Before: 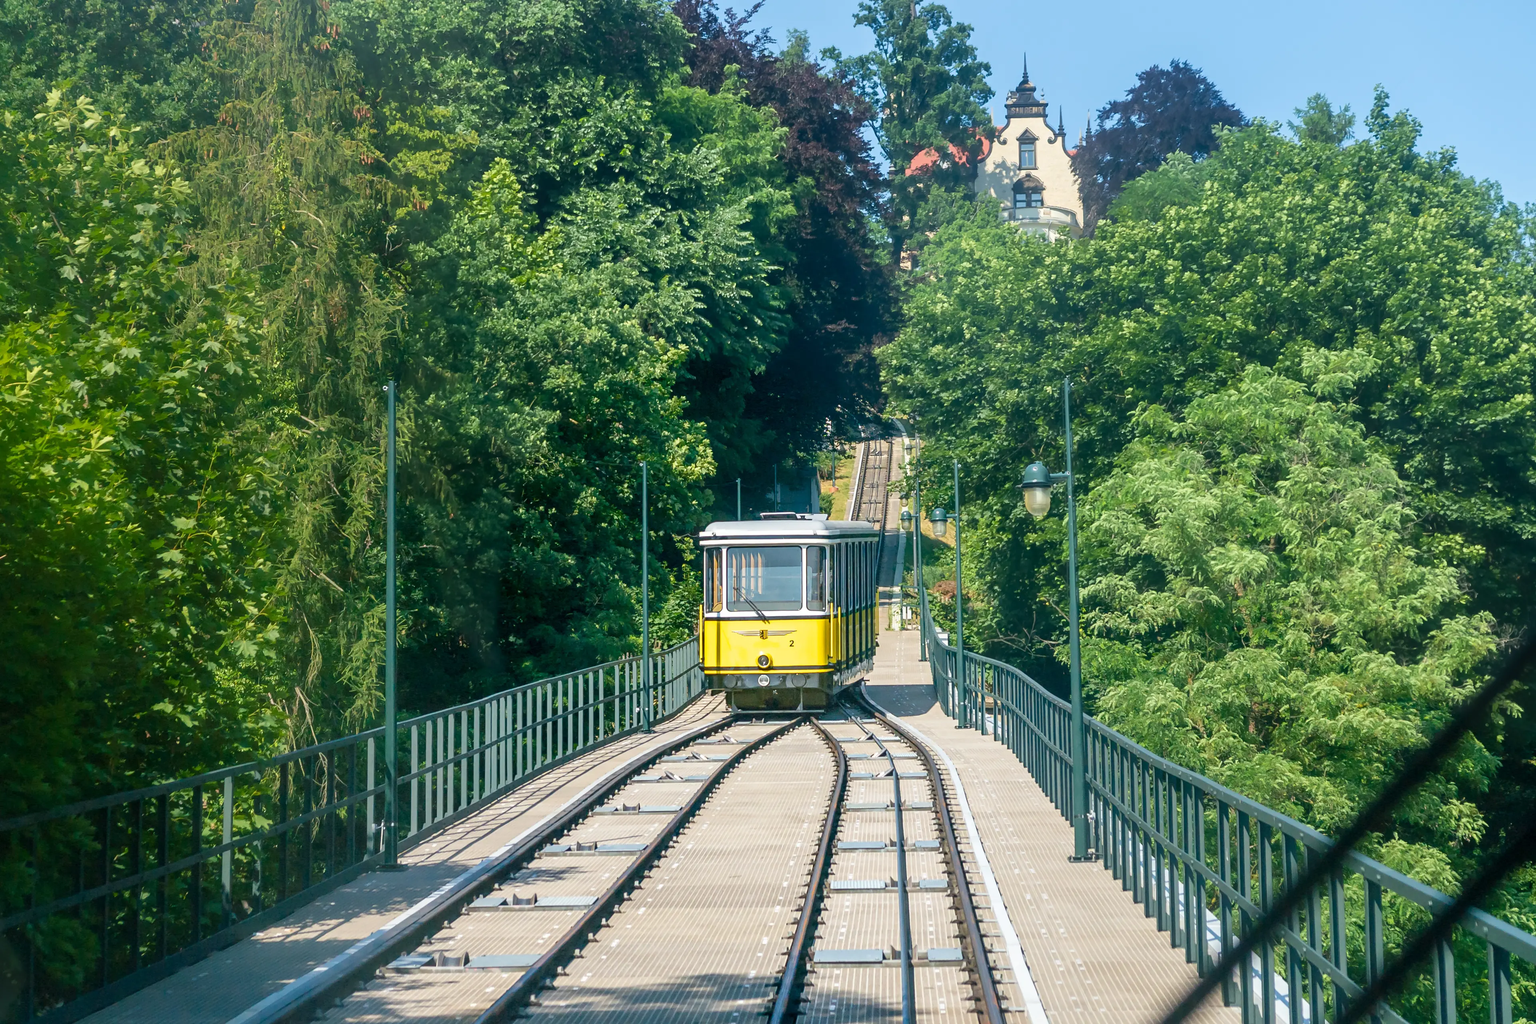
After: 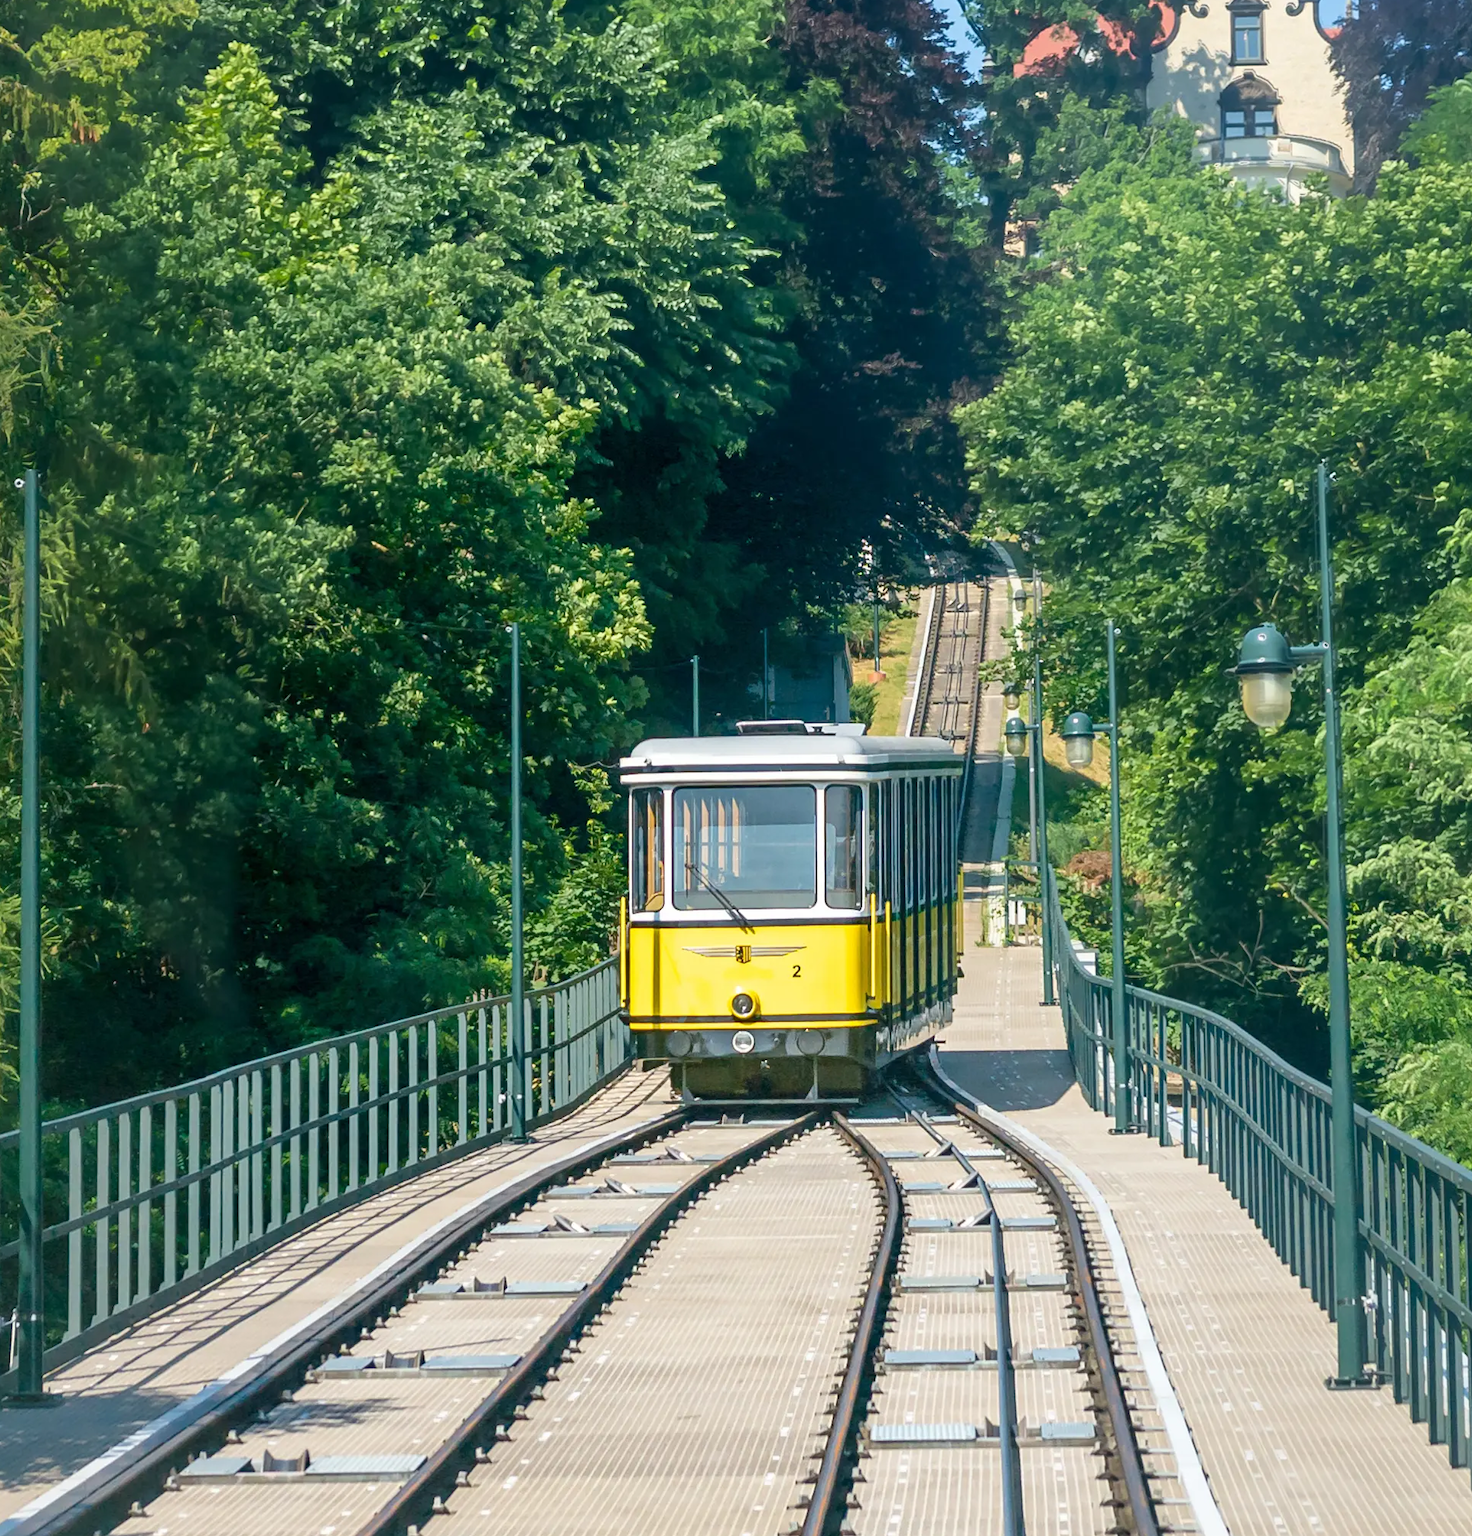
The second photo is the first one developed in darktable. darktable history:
crop and rotate: angle 0.018°, left 24.432%, top 13.249%, right 25.408%, bottom 8.266%
